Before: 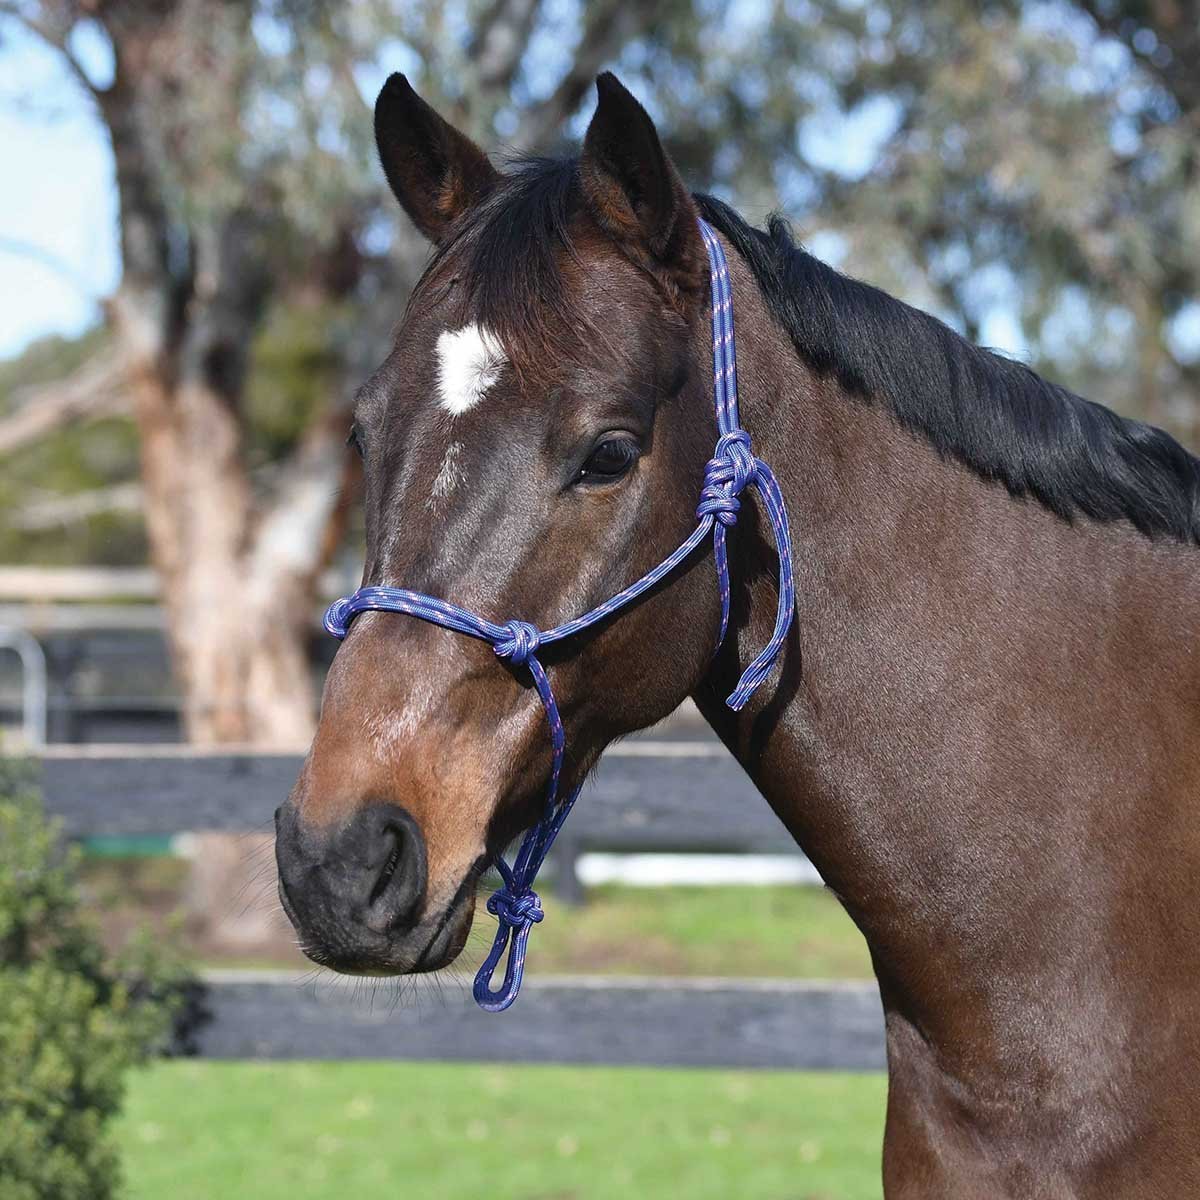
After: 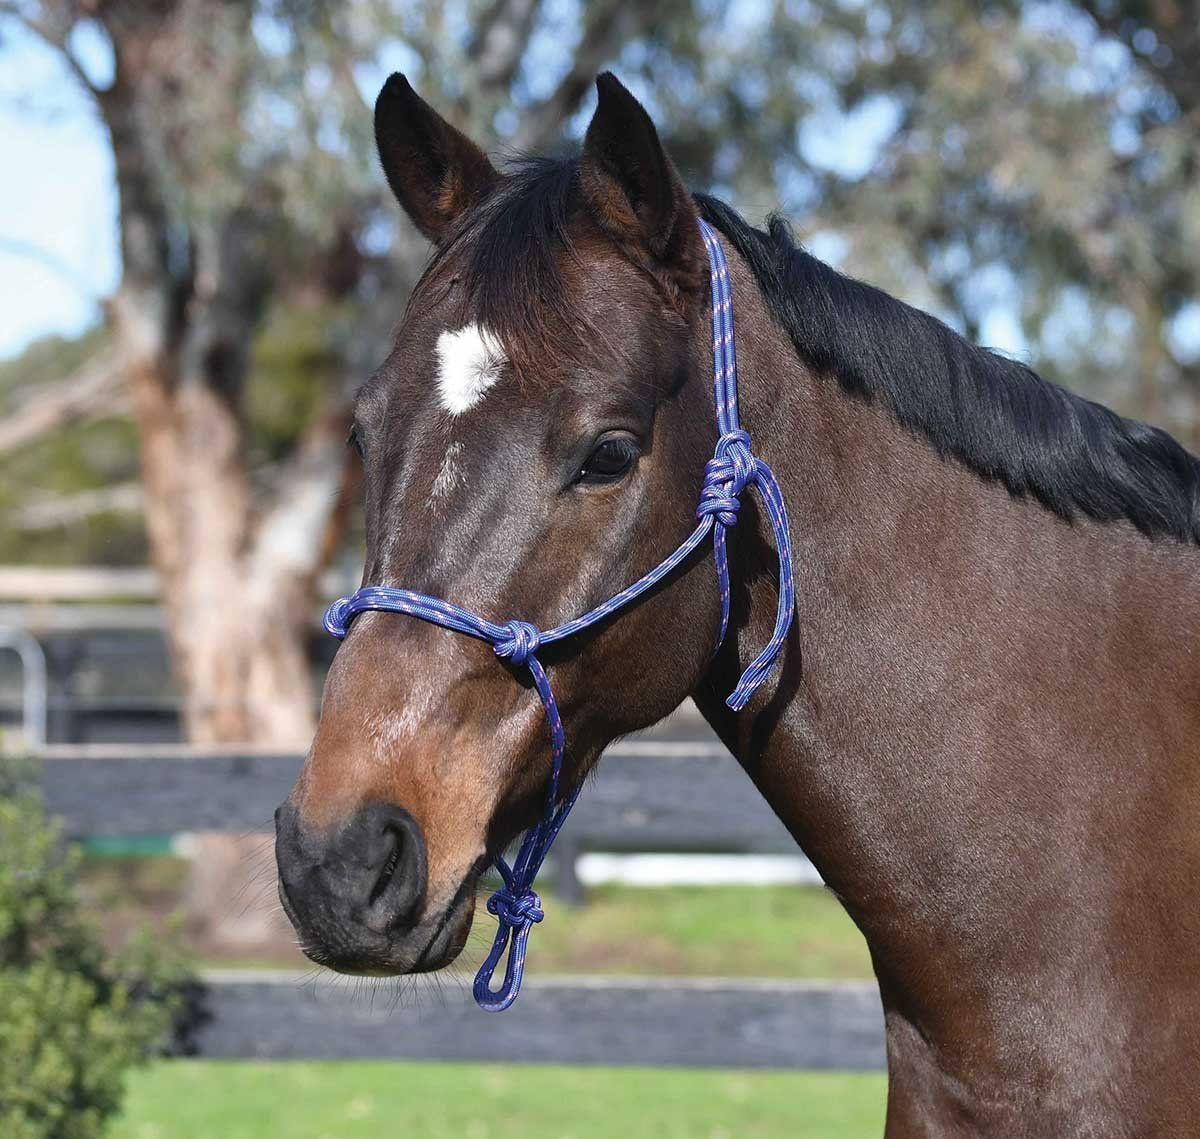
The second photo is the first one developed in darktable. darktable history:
crop and rotate: top 0.003%, bottom 5.026%
